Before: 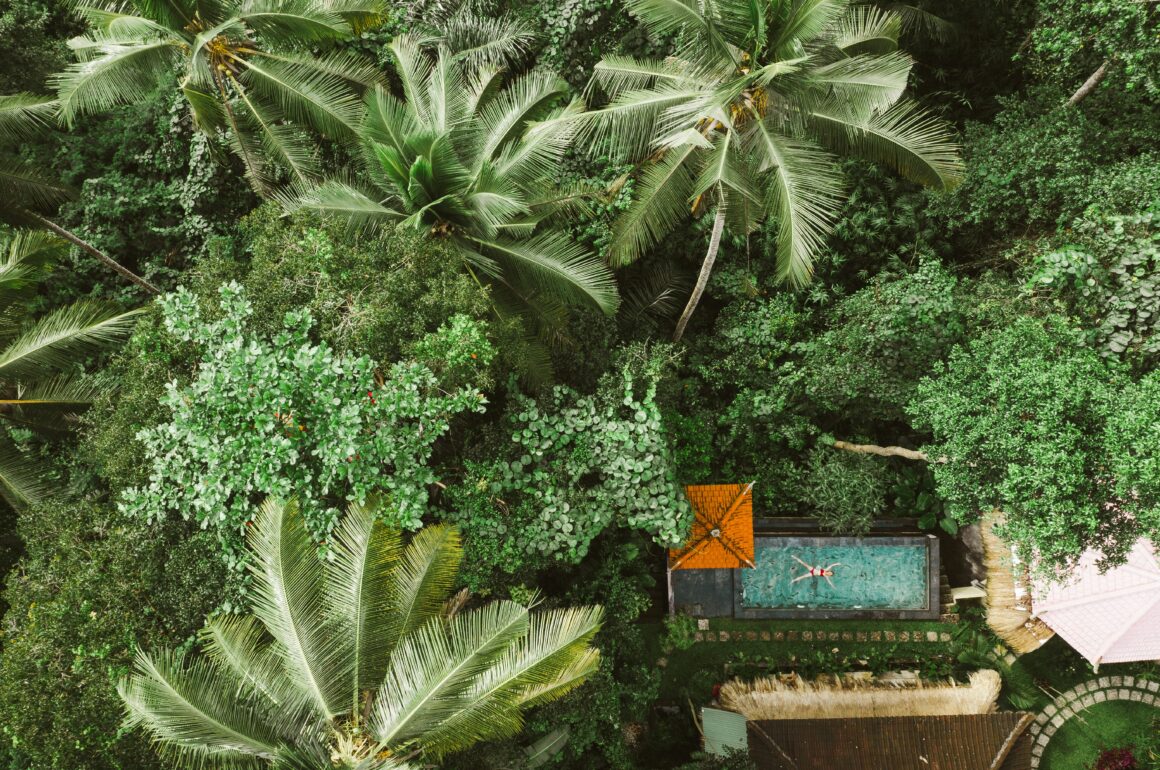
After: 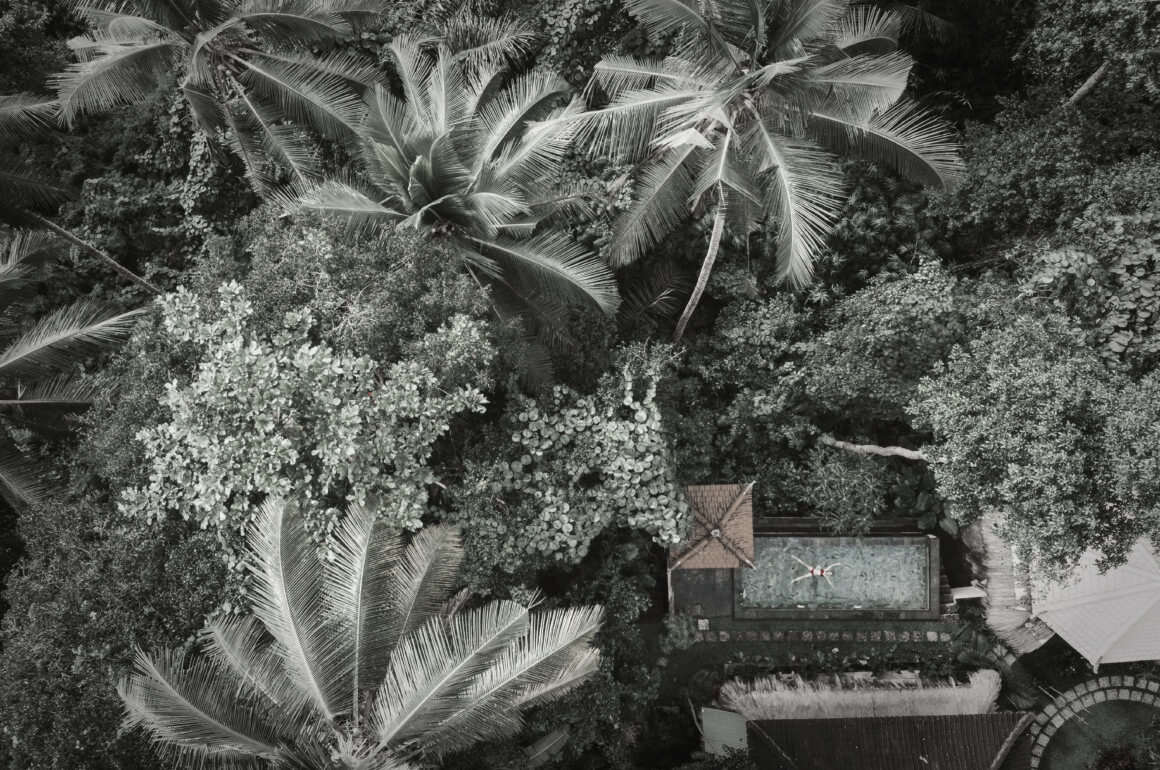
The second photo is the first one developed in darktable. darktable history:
vignetting: fall-off start 66.42%, fall-off radius 39.68%, automatic ratio true, width/height ratio 0.674
color zones: curves: ch1 [(0, 0.34) (0.143, 0.164) (0.286, 0.152) (0.429, 0.176) (0.571, 0.173) (0.714, 0.188) (0.857, 0.199) (1, 0.34)], mix 26%
